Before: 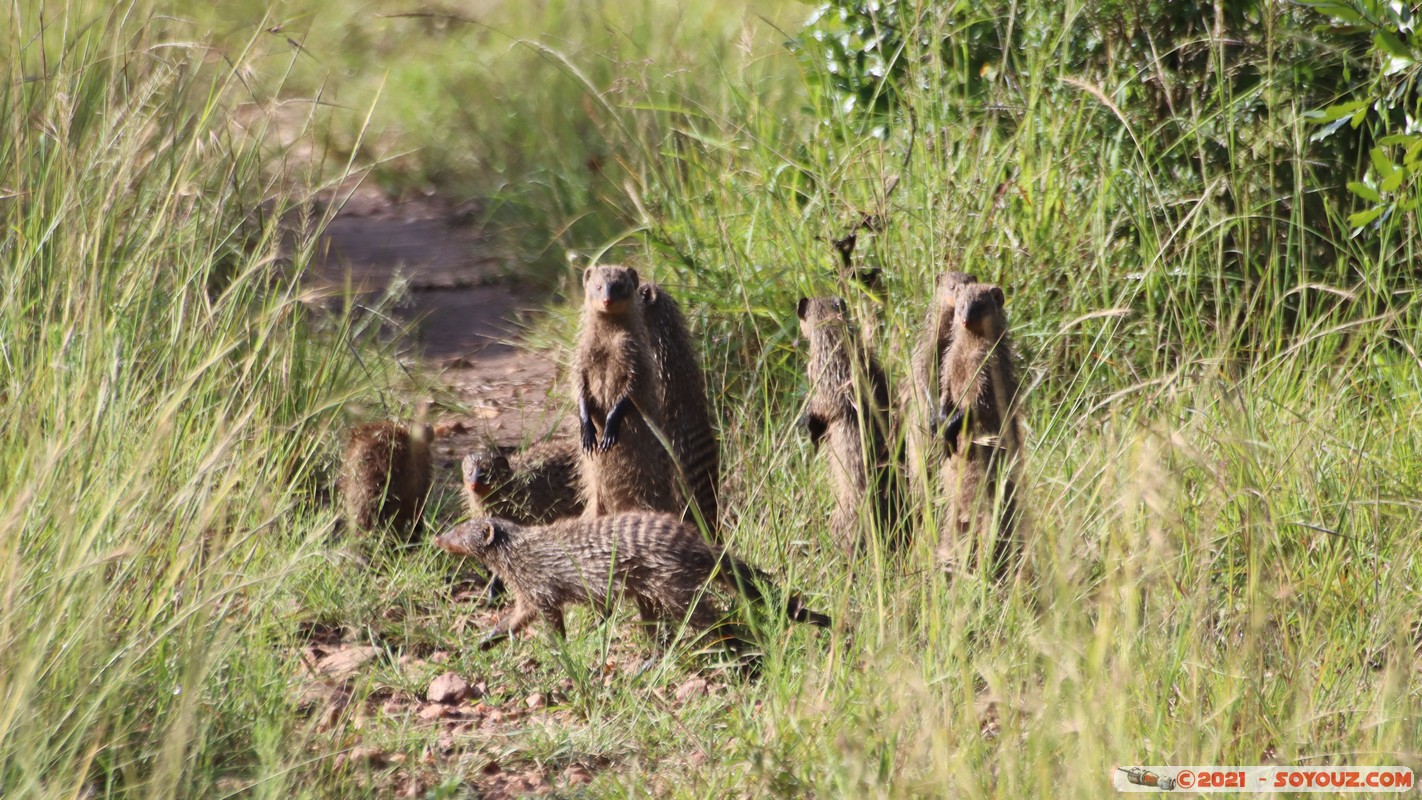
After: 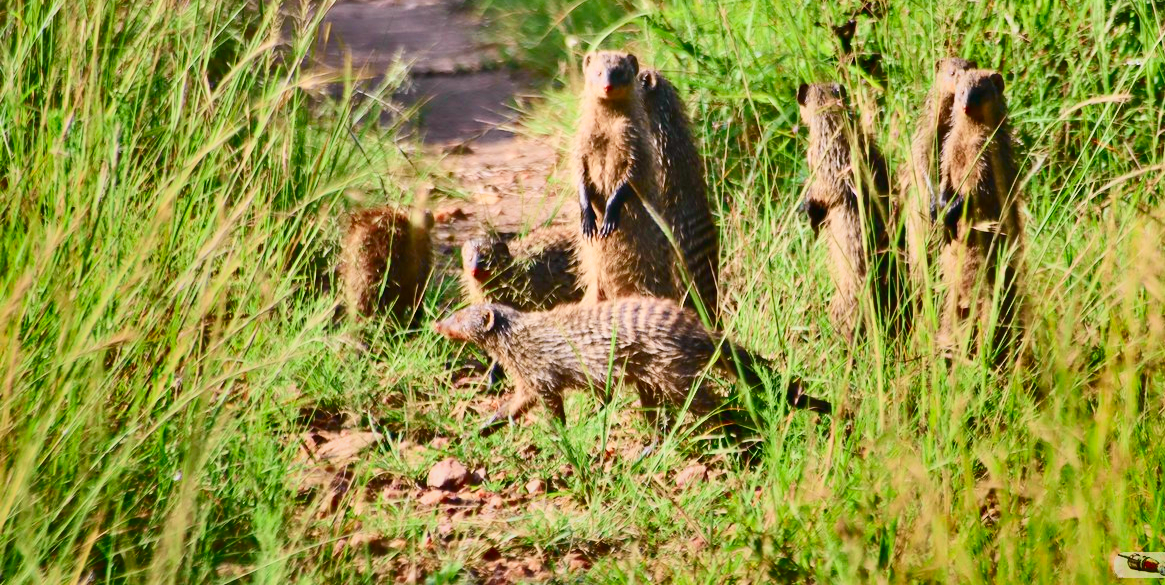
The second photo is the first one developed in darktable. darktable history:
exposure: exposure 1 EV, compensate highlight preservation false
contrast equalizer: y [[0.514, 0.573, 0.581, 0.508, 0.5, 0.5], [0.5 ×6], [0.5 ×6], [0 ×6], [0 ×6]], mix -0.112
color balance rgb: shadows lift › luminance -7.409%, shadows lift › chroma 2.445%, shadows lift › hue 165.81°, perceptual saturation grading › global saturation 20%, perceptual saturation grading › highlights -25.774%, perceptual saturation grading › shadows 49.327%, perceptual brilliance grading › global brilliance 2.775%, perceptual brilliance grading › highlights -2.704%, perceptual brilliance grading › shadows 3.552%
tone curve: curves: ch0 [(0, 0.003) (0.044, 0.032) (0.12, 0.089) (0.197, 0.168) (0.281, 0.273) (0.468, 0.548) (0.588, 0.71) (0.701, 0.815) (0.86, 0.922) (1, 0.982)]; ch1 [(0, 0) (0.247, 0.215) (0.433, 0.382) (0.466, 0.426) (0.493, 0.481) (0.501, 0.5) (0.517, 0.524) (0.557, 0.582) (0.598, 0.651) (0.671, 0.735) (0.796, 0.85) (1, 1)]; ch2 [(0, 0) (0.249, 0.216) (0.357, 0.317) (0.448, 0.432) (0.478, 0.492) (0.498, 0.499) (0.517, 0.53) (0.537, 0.57) (0.569, 0.623) (0.61, 0.663) (0.706, 0.75) (0.808, 0.809) (0.991, 0.968)], color space Lab, independent channels, preserve colors none
filmic rgb: middle gray luminance 18.36%, black relative exposure -8.98 EV, white relative exposure 3.7 EV, target black luminance 0%, hardness 4.9, latitude 68.2%, contrast 0.953, highlights saturation mix 20.95%, shadows ↔ highlights balance 20.79%
contrast brightness saturation: contrast -0.076, brightness -0.037, saturation -0.106
crop: top 26.816%, right 18.026%
shadows and highlights: shadows 21.05, highlights -81.98, soften with gaussian
